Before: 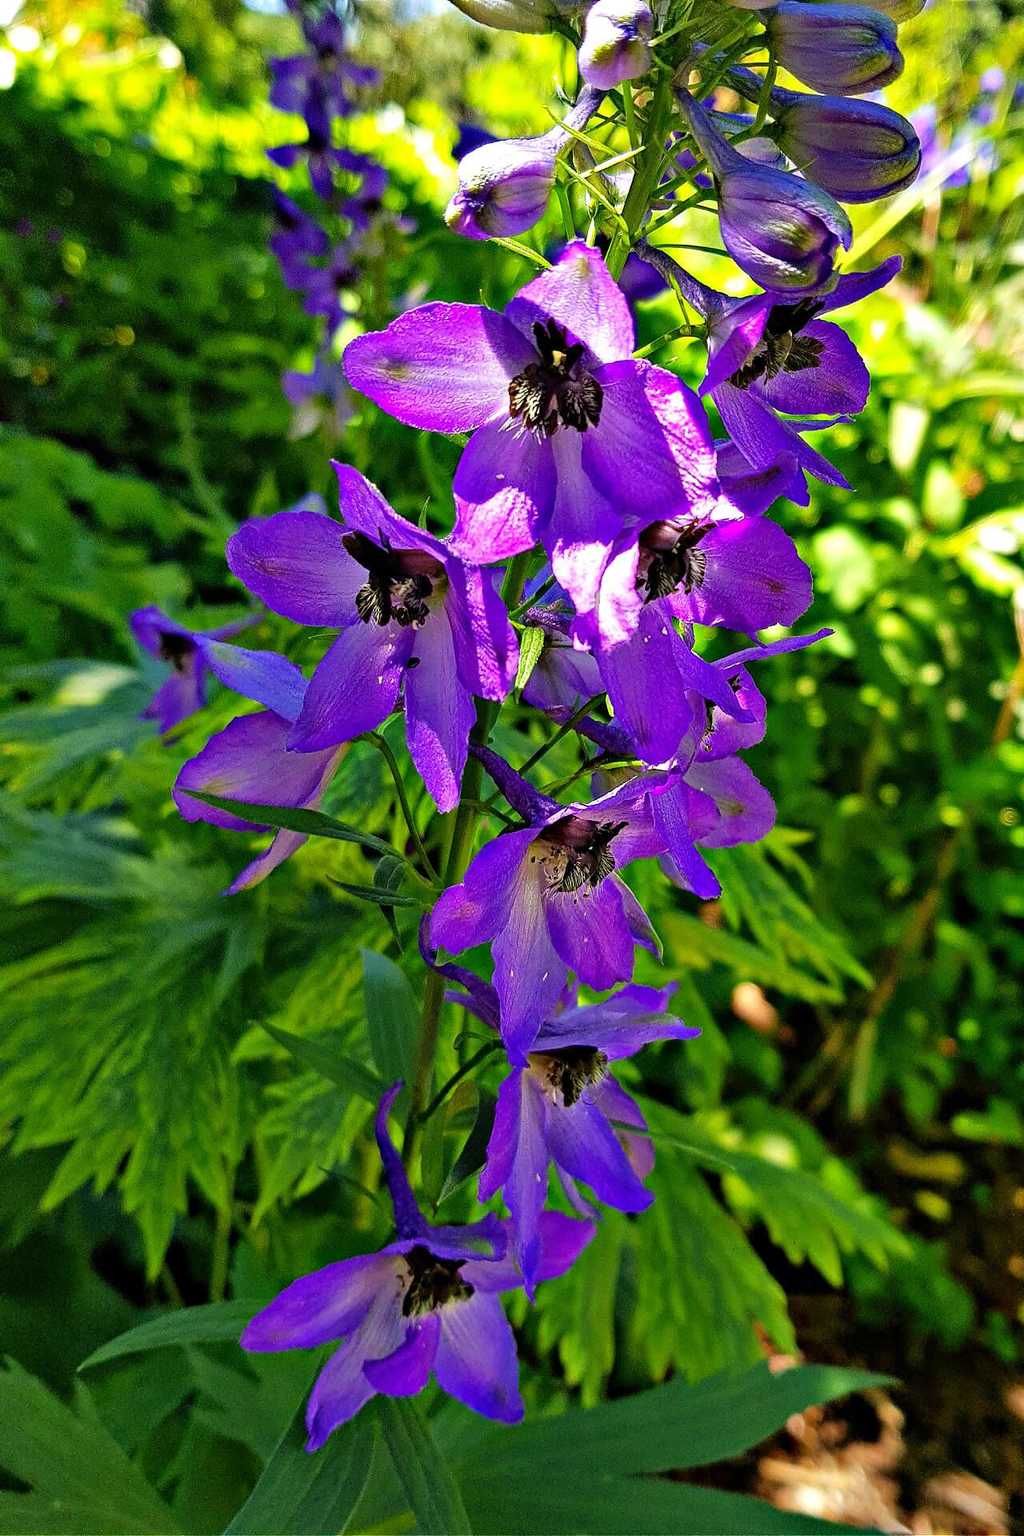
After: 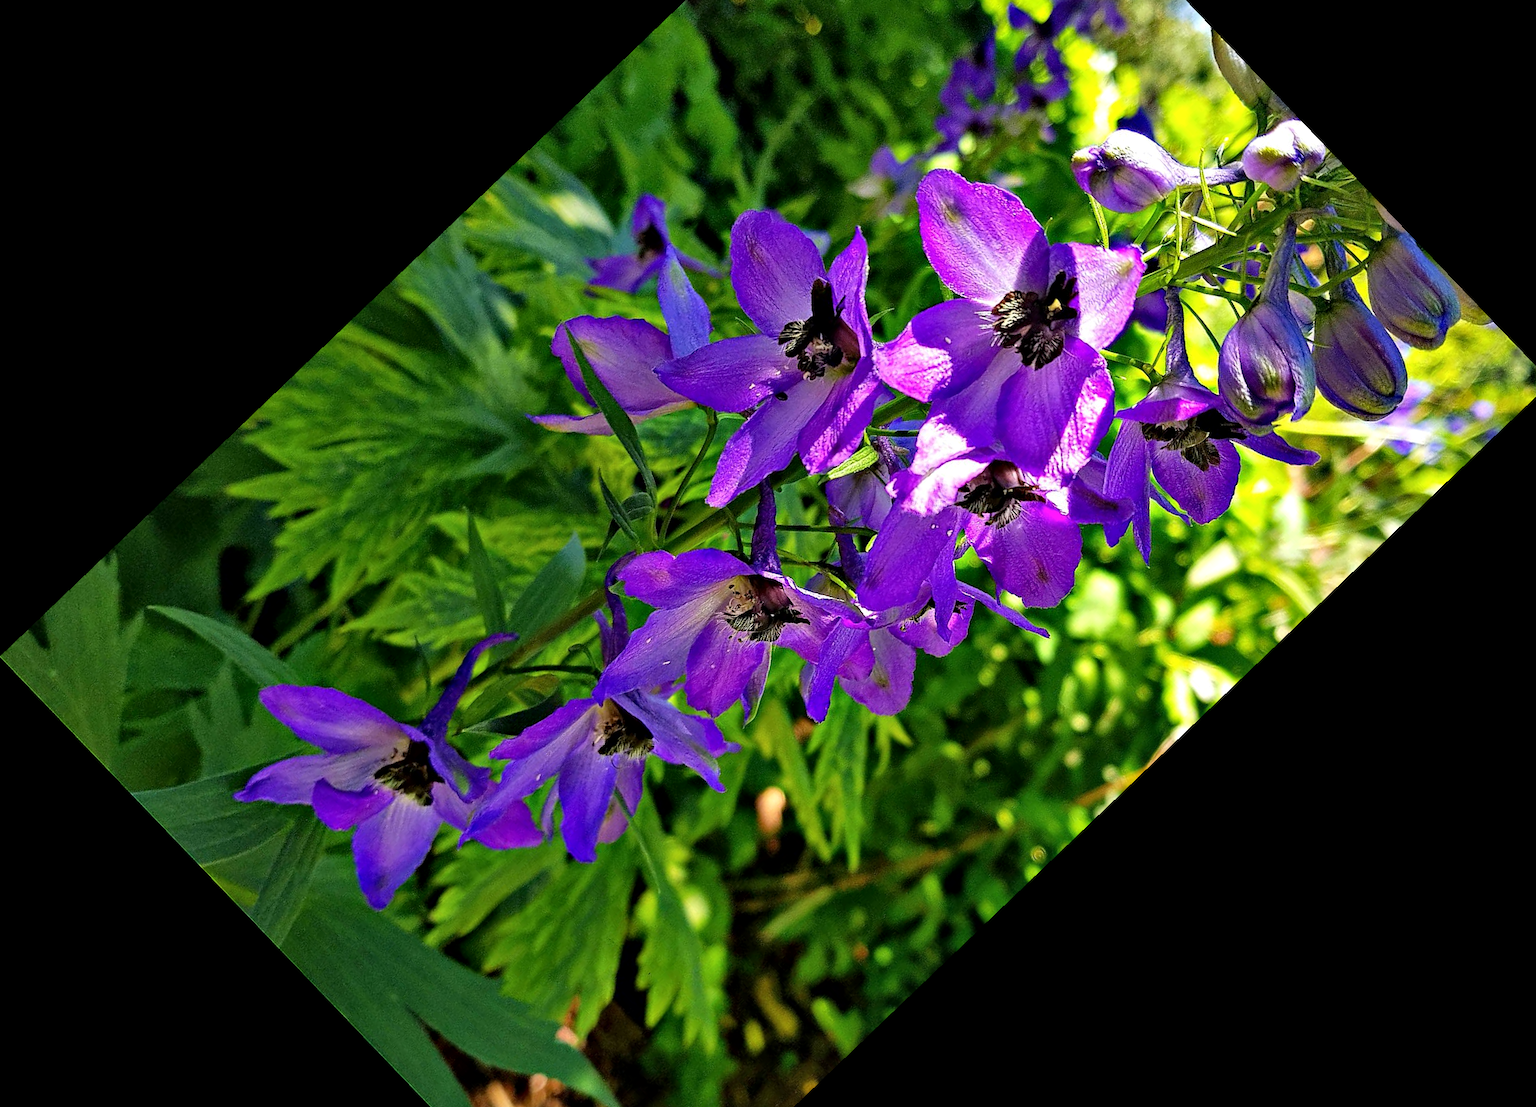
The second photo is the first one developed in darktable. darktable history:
crop and rotate: angle -46.26°, top 16.234%, right 0.912%, bottom 11.704%
local contrast: mode bilateral grid, contrast 20, coarseness 50, detail 120%, midtone range 0.2
